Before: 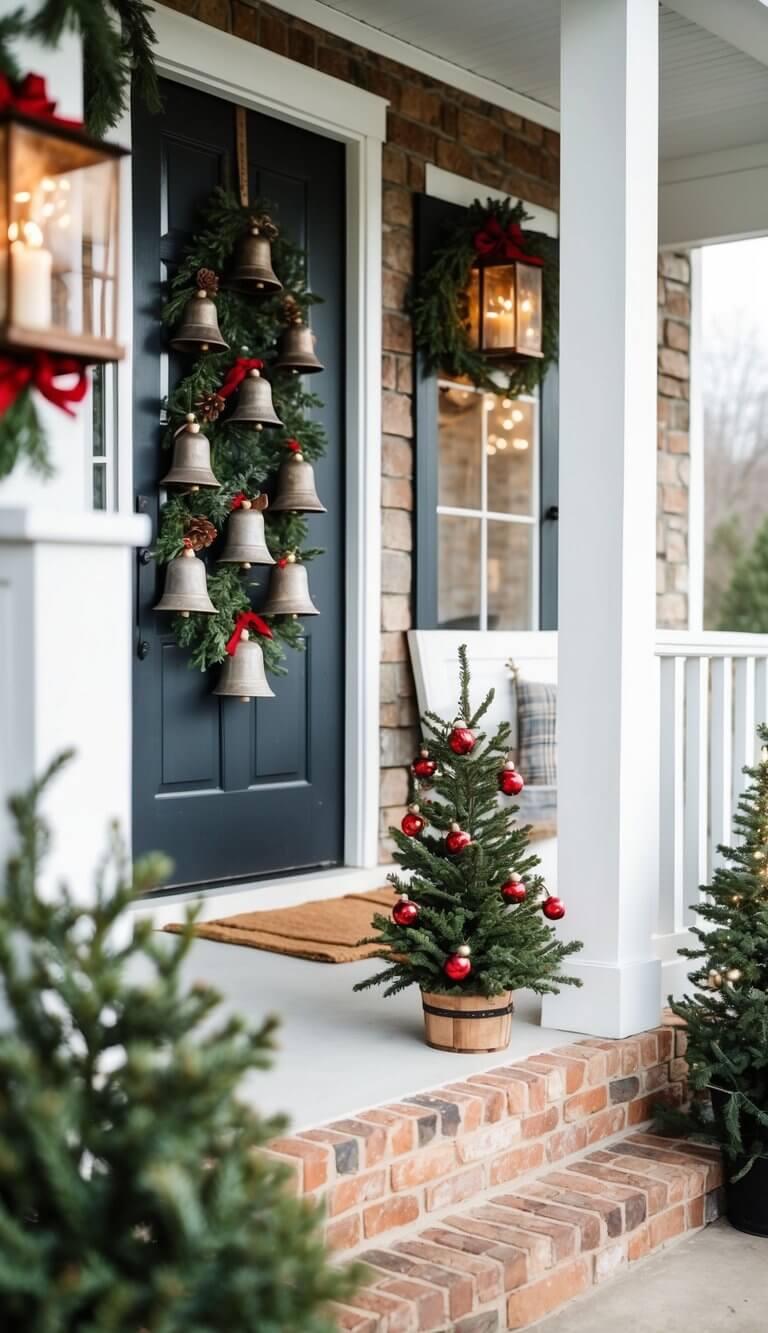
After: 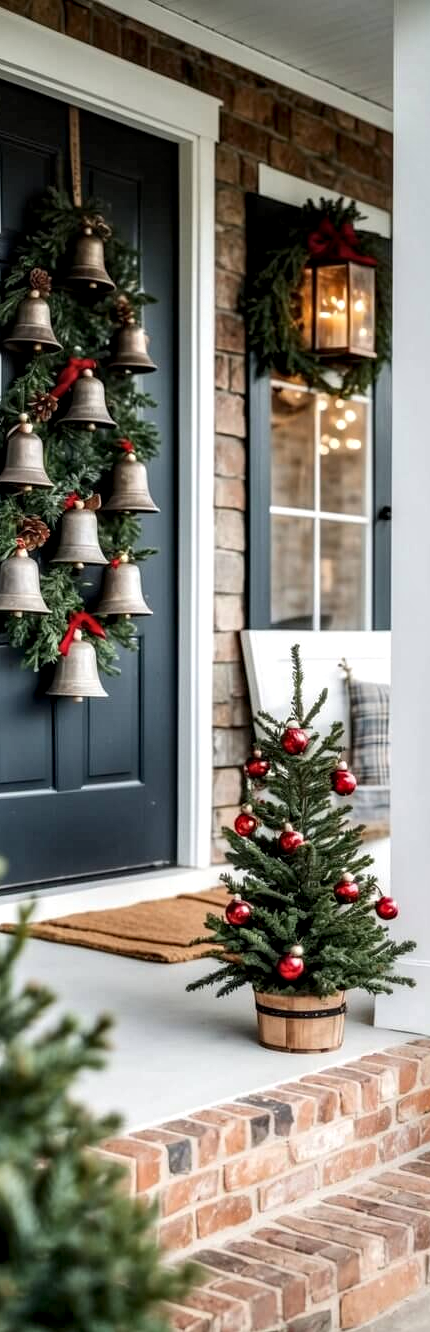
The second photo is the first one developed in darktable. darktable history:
local contrast: detail 152%
crop: left 21.752%, right 22.166%, bottom 0.009%
